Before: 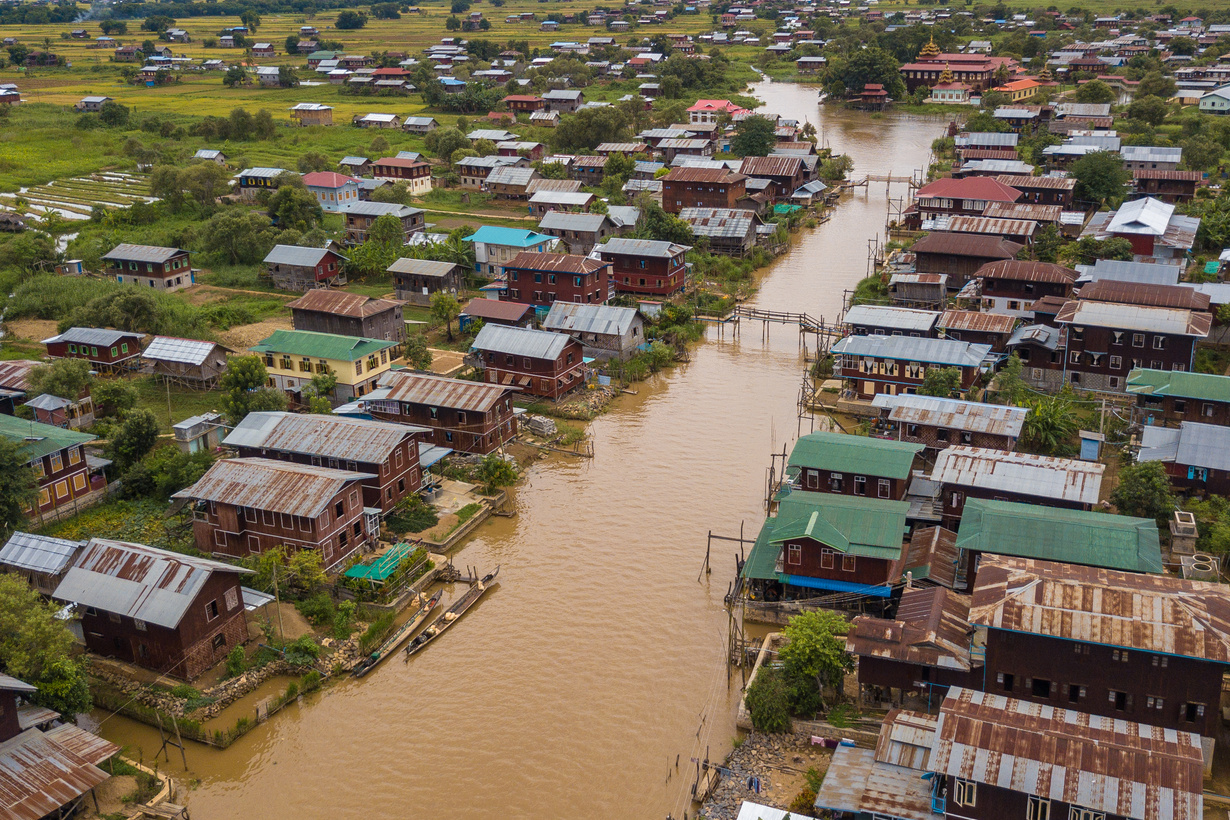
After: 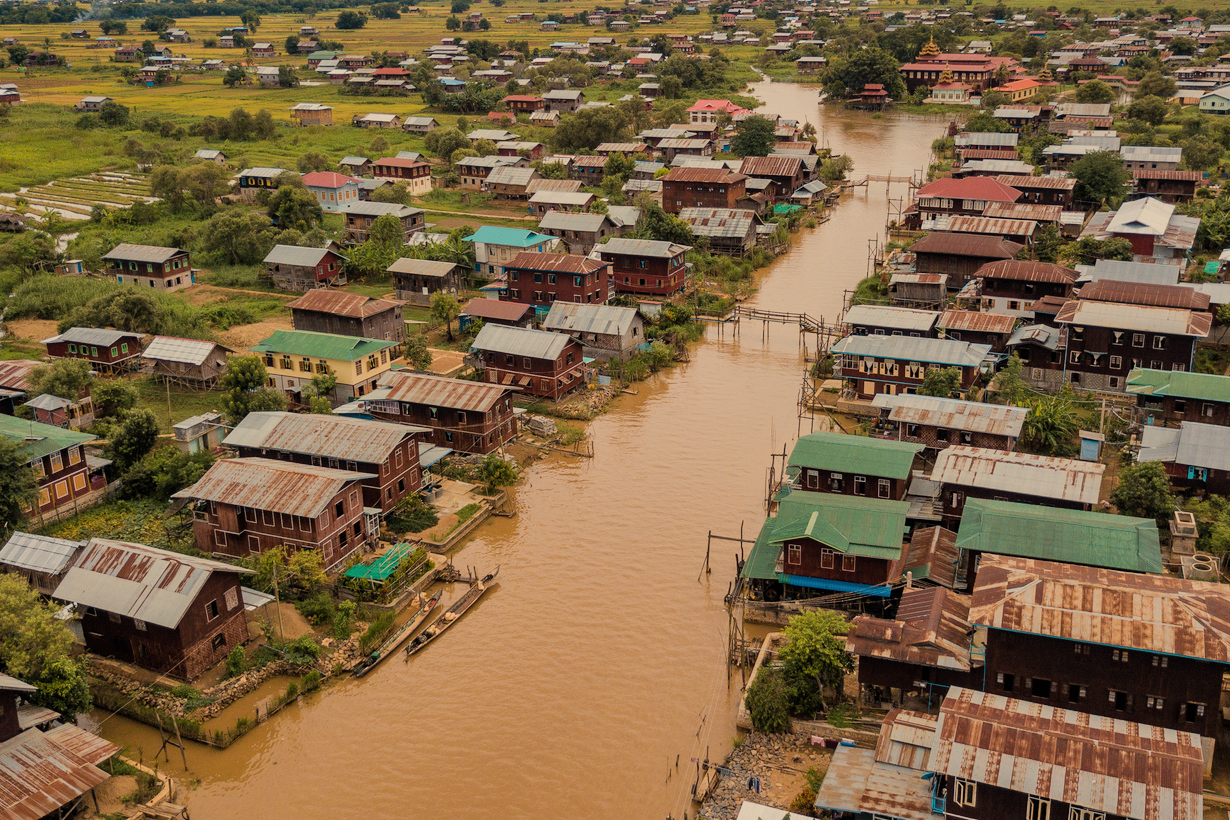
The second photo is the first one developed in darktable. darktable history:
white balance: red 1.123, blue 0.83
shadows and highlights: low approximation 0.01, soften with gaussian
filmic rgb: black relative exposure -7.65 EV, white relative exposure 4.56 EV, hardness 3.61
